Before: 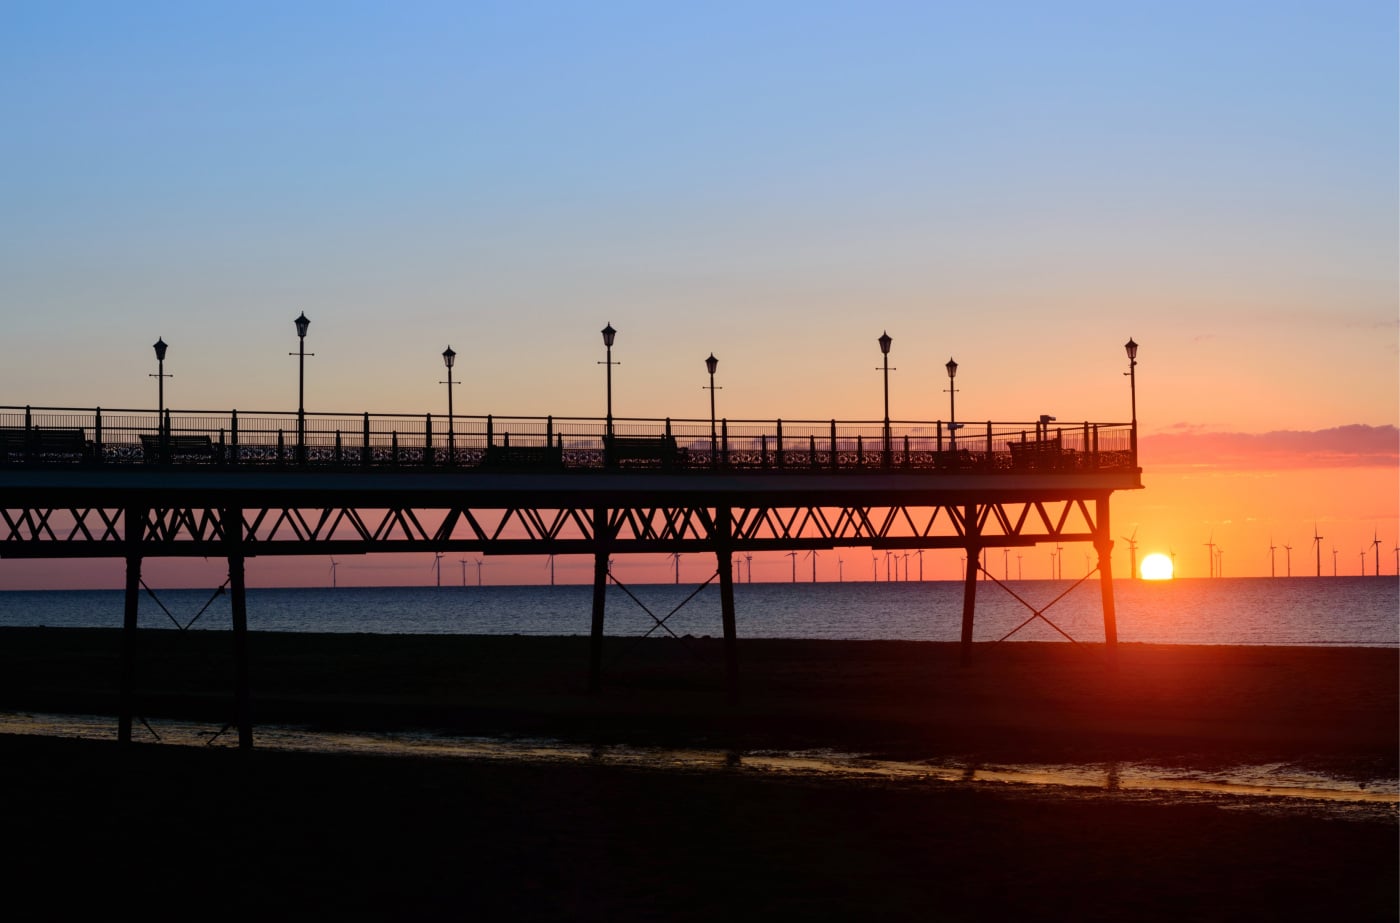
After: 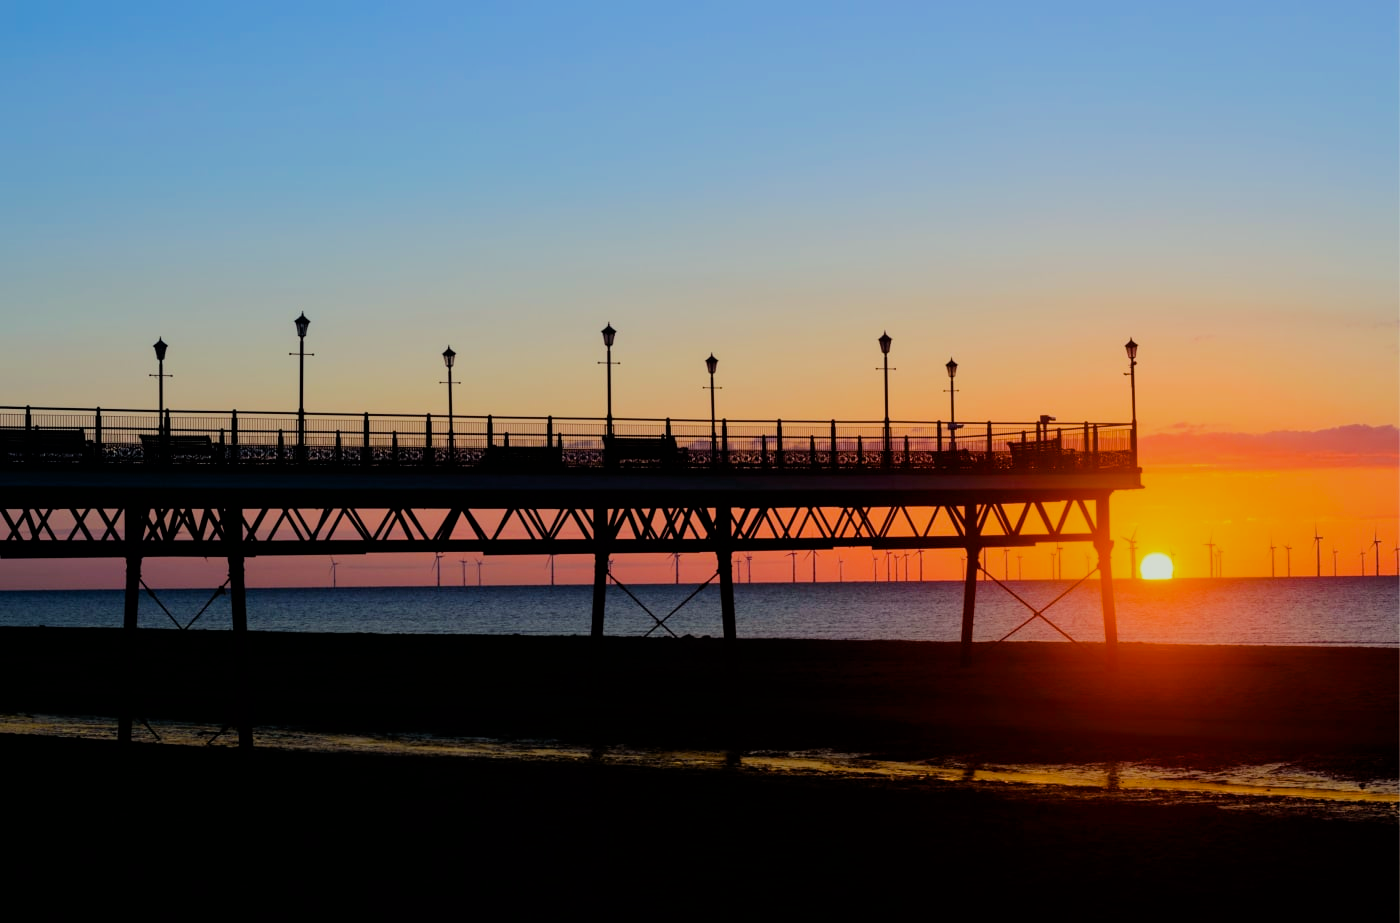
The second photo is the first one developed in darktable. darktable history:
exposure: exposure 0.128 EV, compensate highlight preservation false
color balance rgb: perceptual saturation grading › global saturation 25%, global vibrance 20%
filmic rgb: black relative exposure -7.65 EV, white relative exposure 4.56 EV, hardness 3.61, color science v6 (2022)
color correction: highlights a* -4.73, highlights b* 5.06, saturation 0.97
